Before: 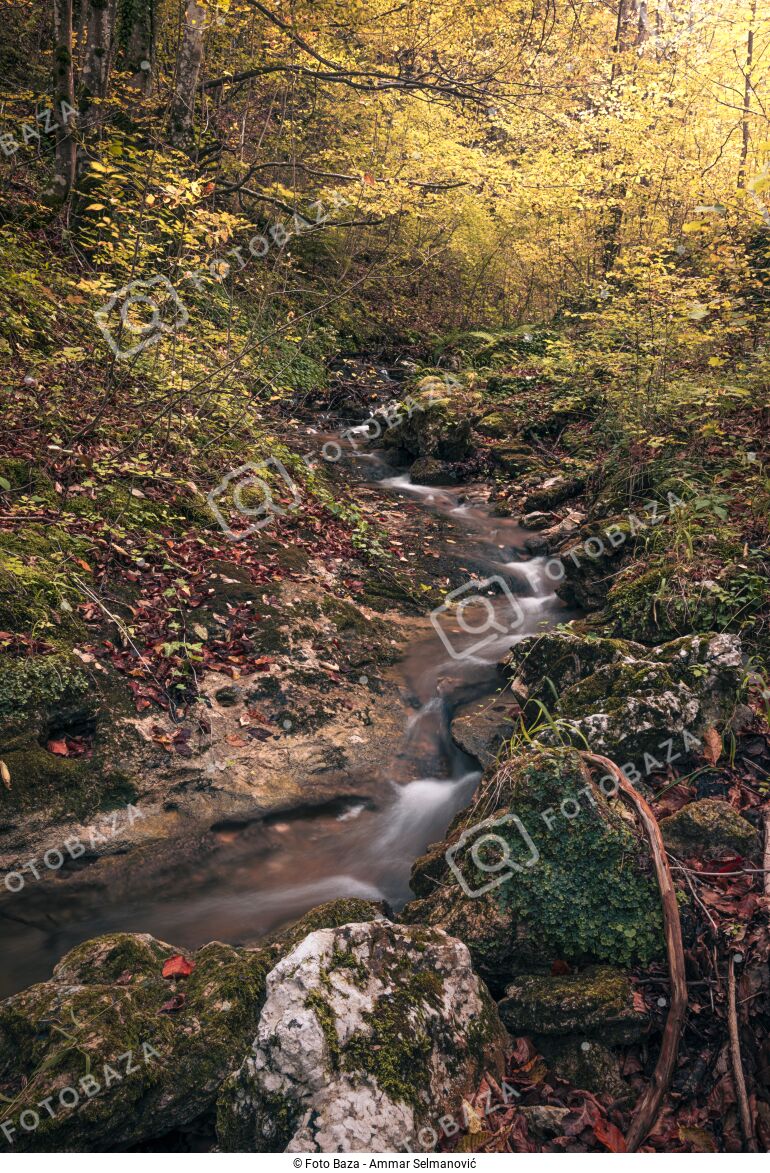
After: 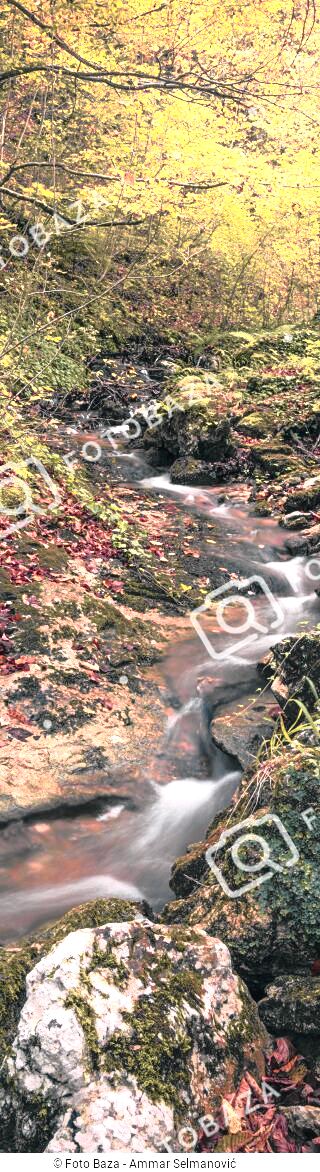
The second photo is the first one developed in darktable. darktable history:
color zones: curves: ch0 [(0, 0.5) (0.143, 0.5) (0.286, 0.5) (0.429, 0.5) (0.571, 0.5) (0.714, 0.476) (0.857, 0.5) (1, 0.5)]; ch2 [(0, 0.5) (0.143, 0.5) (0.286, 0.5) (0.429, 0.5) (0.571, 0.5) (0.714, 0.487) (0.857, 0.5) (1, 0.5)]
exposure: black level correction 0, exposure 1.2 EV, compensate highlight preservation false
tone curve: curves: ch0 [(0, 0.009) (0.105, 0.08) (0.195, 0.18) (0.283, 0.316) (0.384, 0.434) (0.485, 0.531) (0.638, 0.69) (0.81, 0.872) (1, 0.977)]; ch1 [(0, 0) (0.161, 0.092) (0.35, 0.33) (0.379, 0.401) (0.456, 0.469) (0.502, 0.5) (0.525, 0.514) (0.586, 0.617) (0.635, 0.655) (1, 1)]; ch2 [(0, 0) (0.371, 0.362) (0.437, 0.437) (0.48, 0.49) (0.53, 0.515) (0.56, 0.571) (0.622, 0.606) (1, 1)], color space Lab, independent channels, preserve colors none
crop: left 31.229%, right 27.105%
